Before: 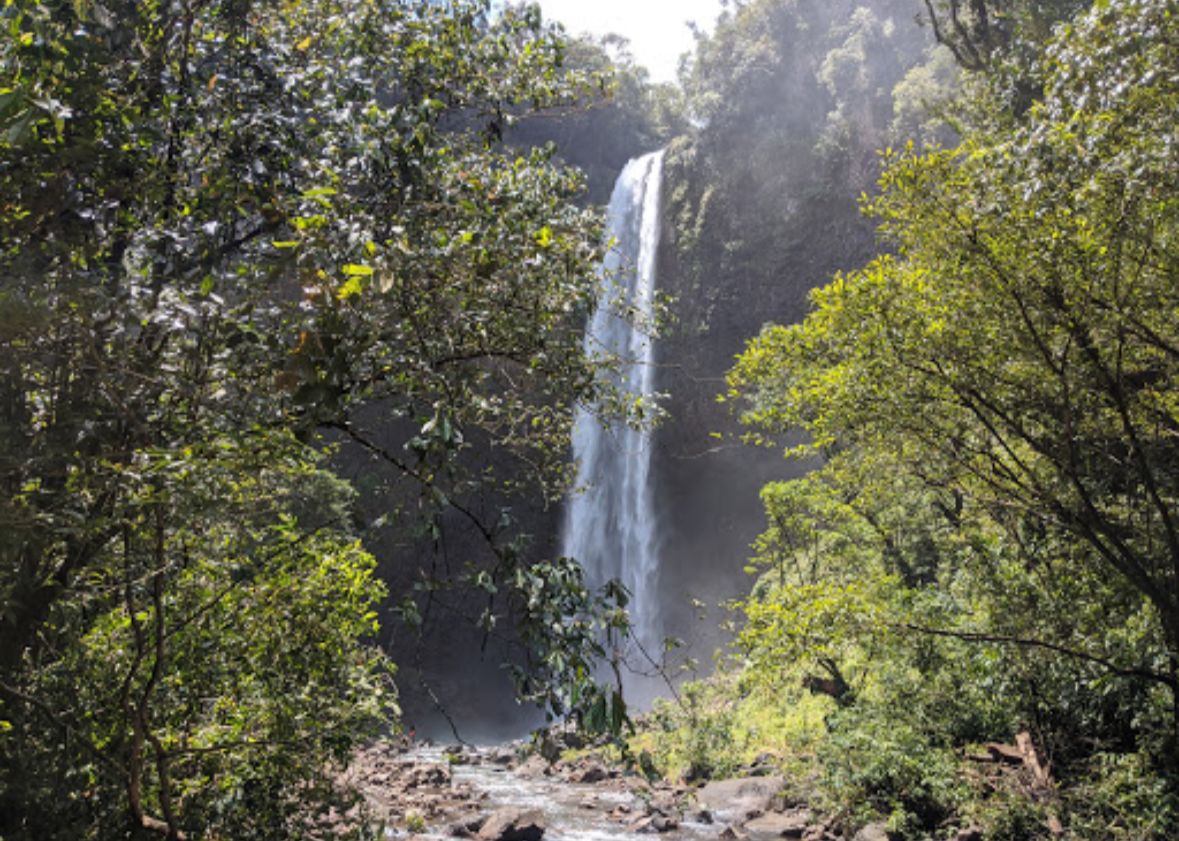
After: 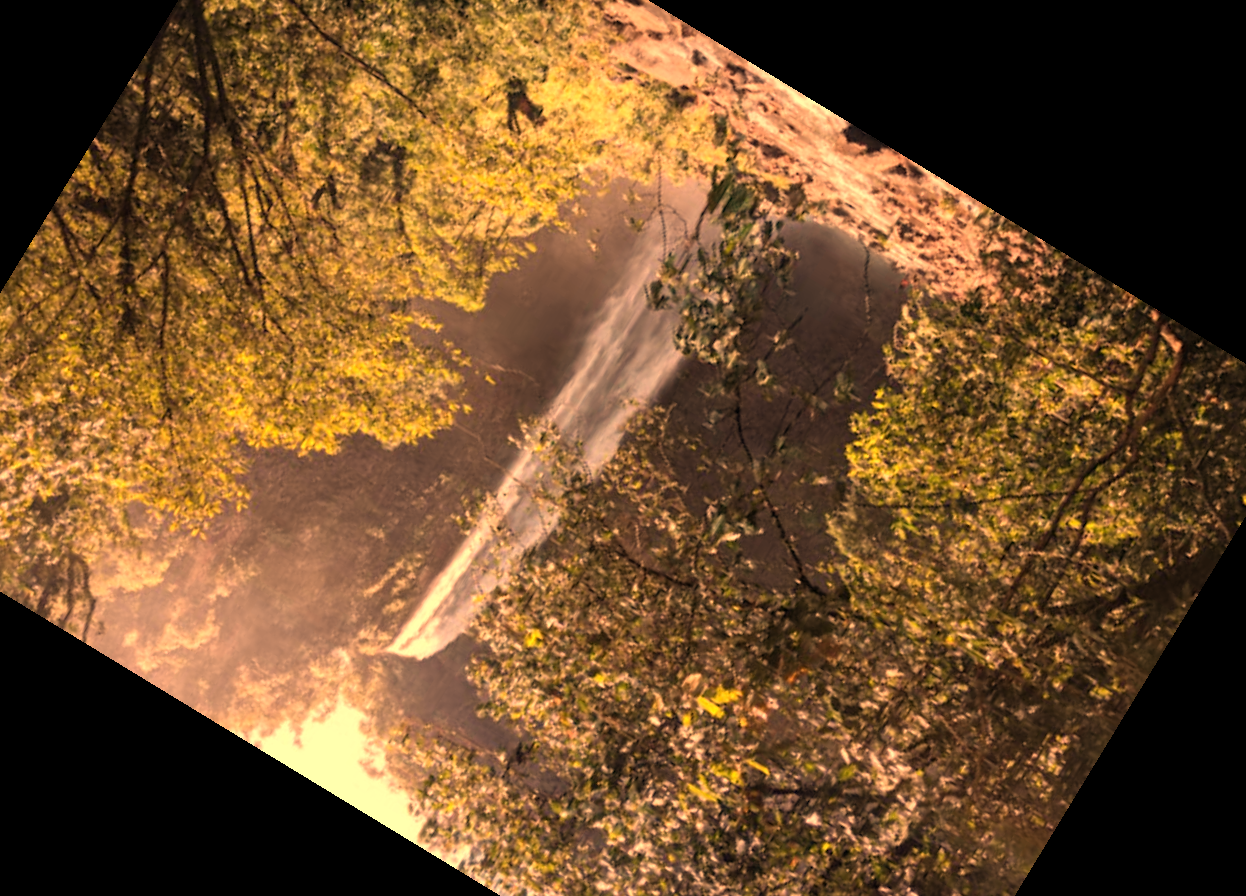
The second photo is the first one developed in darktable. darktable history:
crop and rotate: angle 148.68°, left 9.111%, top 15.603%, right 4.588%, bottom 17.041%
white balance: red 1.467, blue 0.684
